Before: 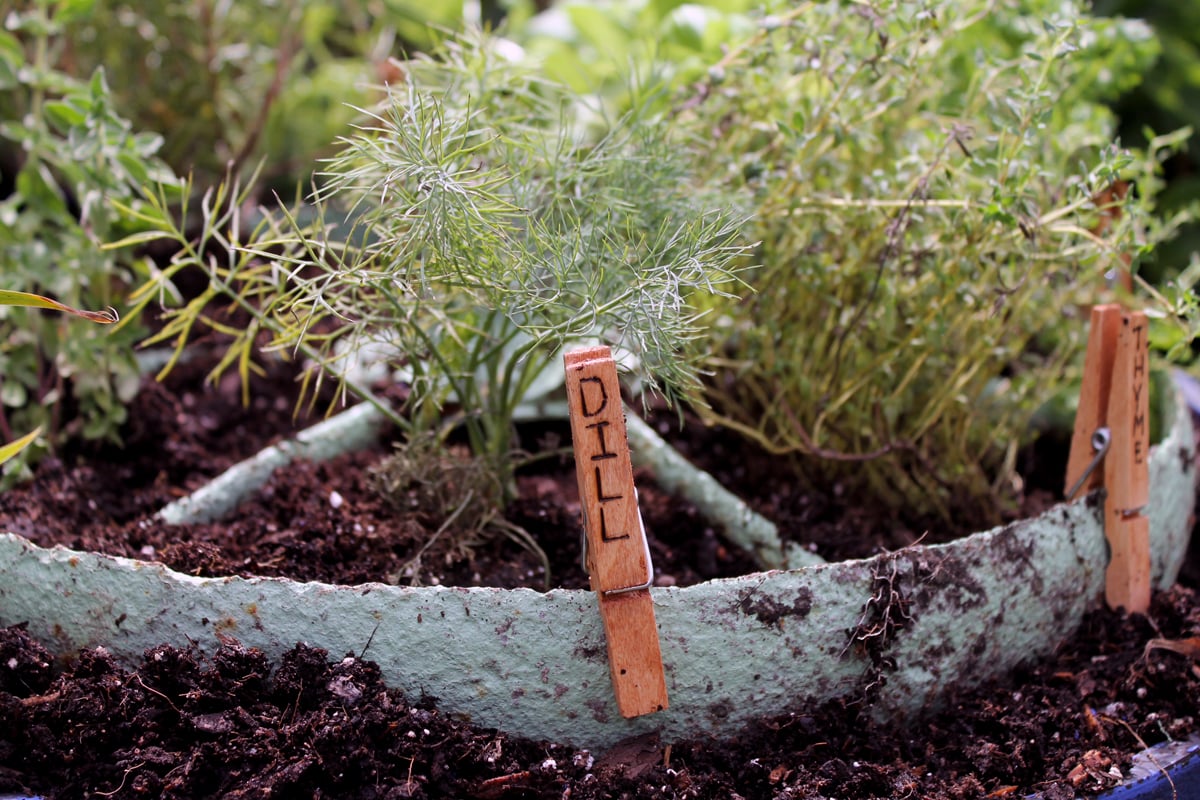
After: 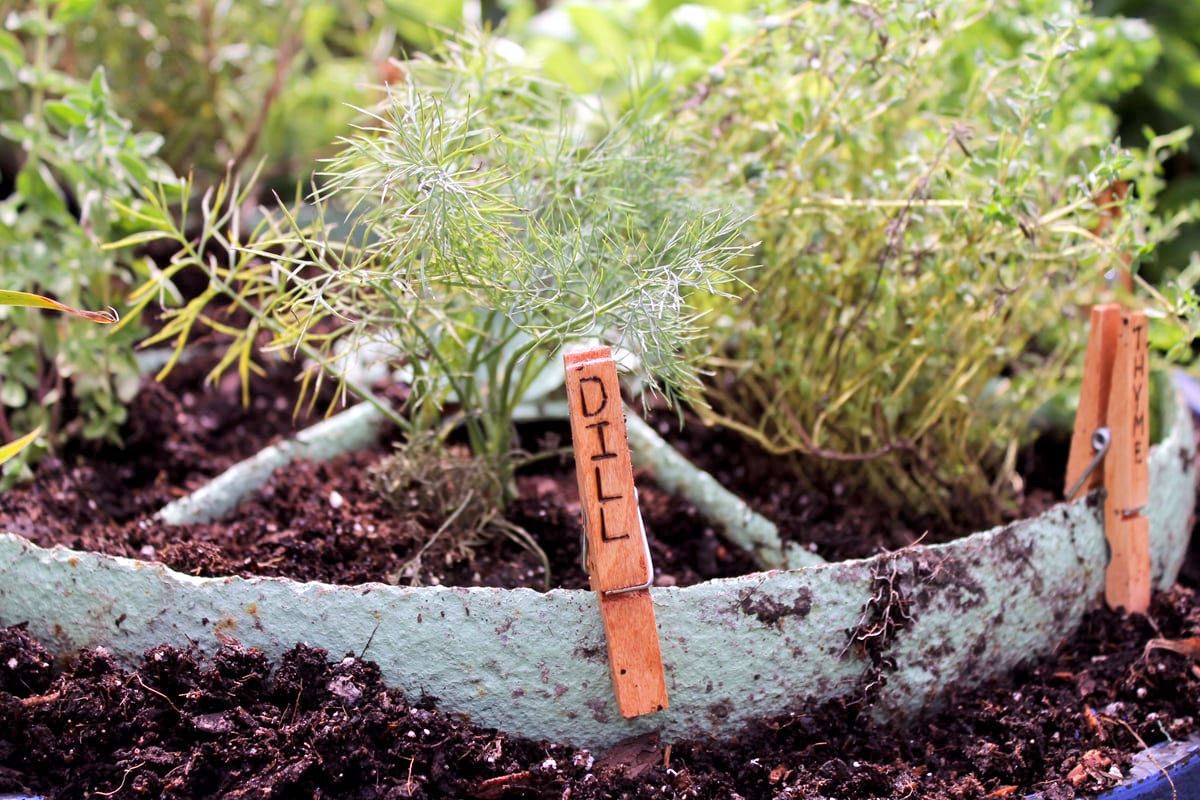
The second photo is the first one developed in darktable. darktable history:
tone equalizer: -8 EV 0.968 EV, -7 EV 1.01 EV, -6 EV 0.977 EV, -5 EV 0.996 EV, -4 EV 1.04 EV, -3 EV 0.727 EV, -2 EV 0.506 EV, -1 EV 0.236 EV, edges refinement/feathering 500, mask exposure compensation -1.57 EV, preserve details guided filter
